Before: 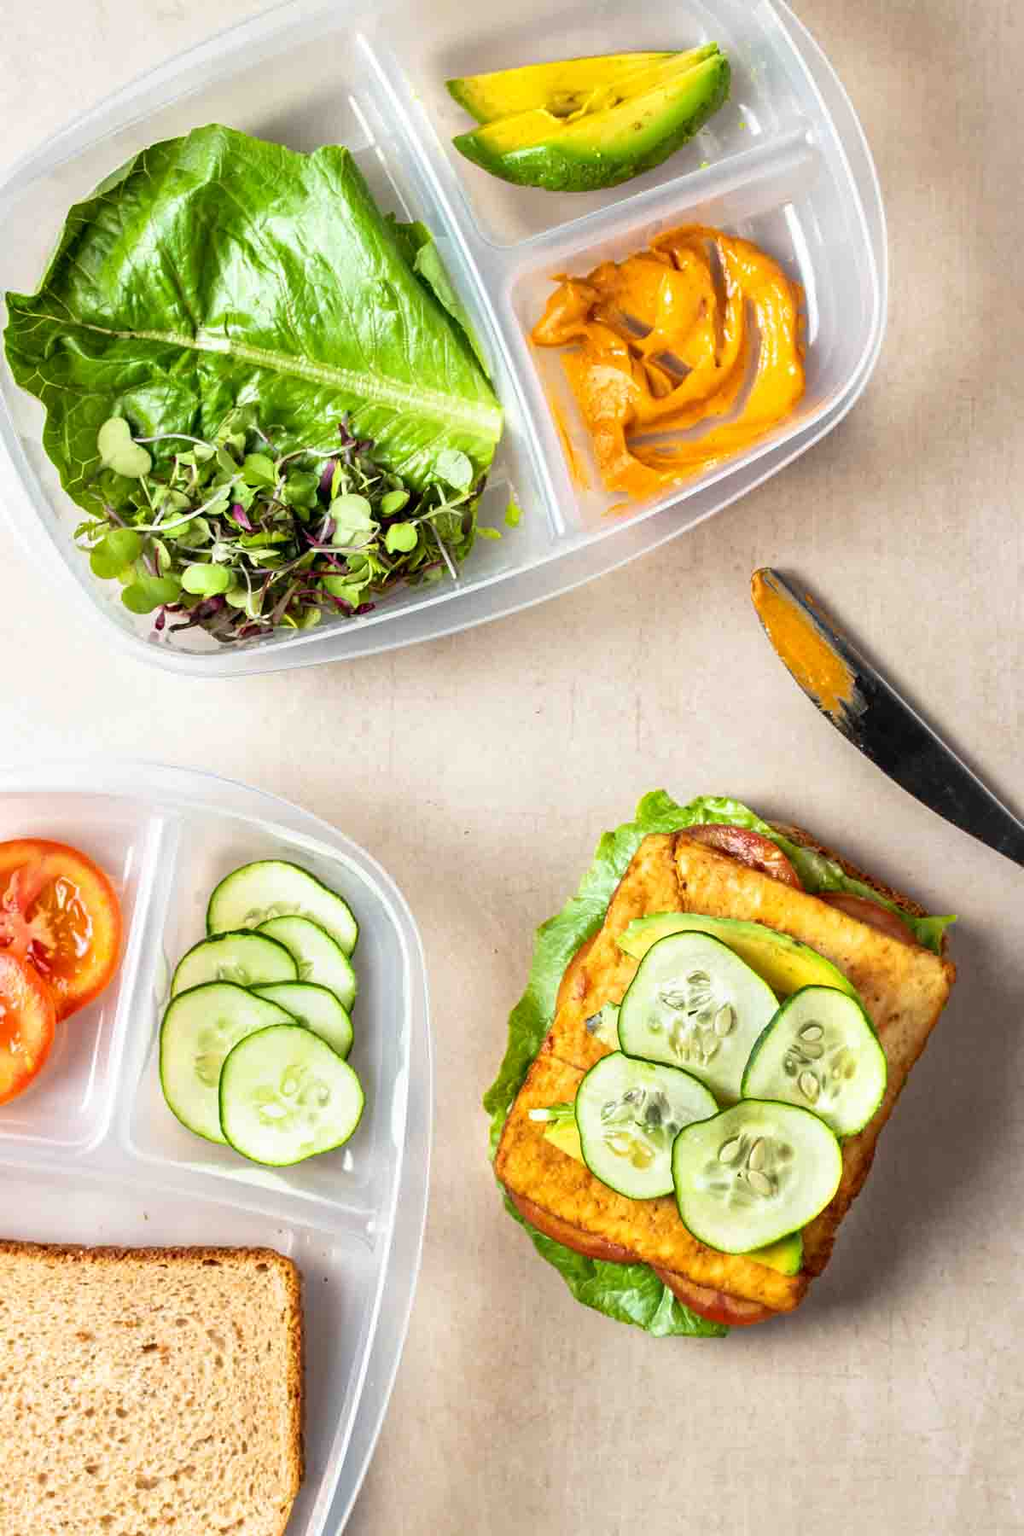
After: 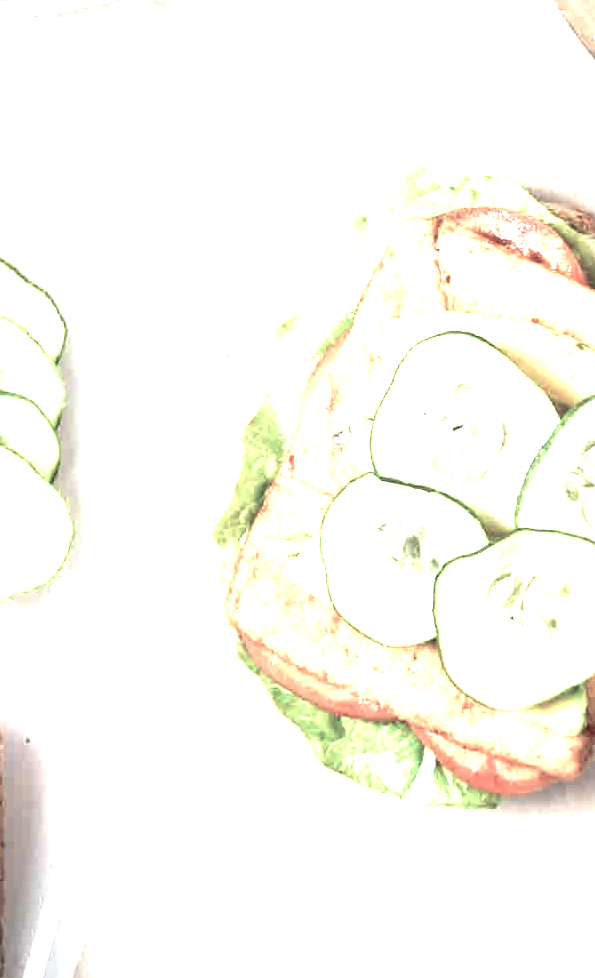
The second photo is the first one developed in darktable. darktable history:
crop: left 29.502%, top 42.182%, right 20.883%, bottom 3.47%
vignetting: fall-off start 72.94%
exposure: exposure 2.016 EV, compensate highlight preservation false
color balance rgb: perceptual saturation grading › global saturation -27.995%, perceptual saturation grading › highlights -20.556%, perceptual saturation grading › mid-tones -23.558%, perceptual saturation grading › shadows -24.58%
